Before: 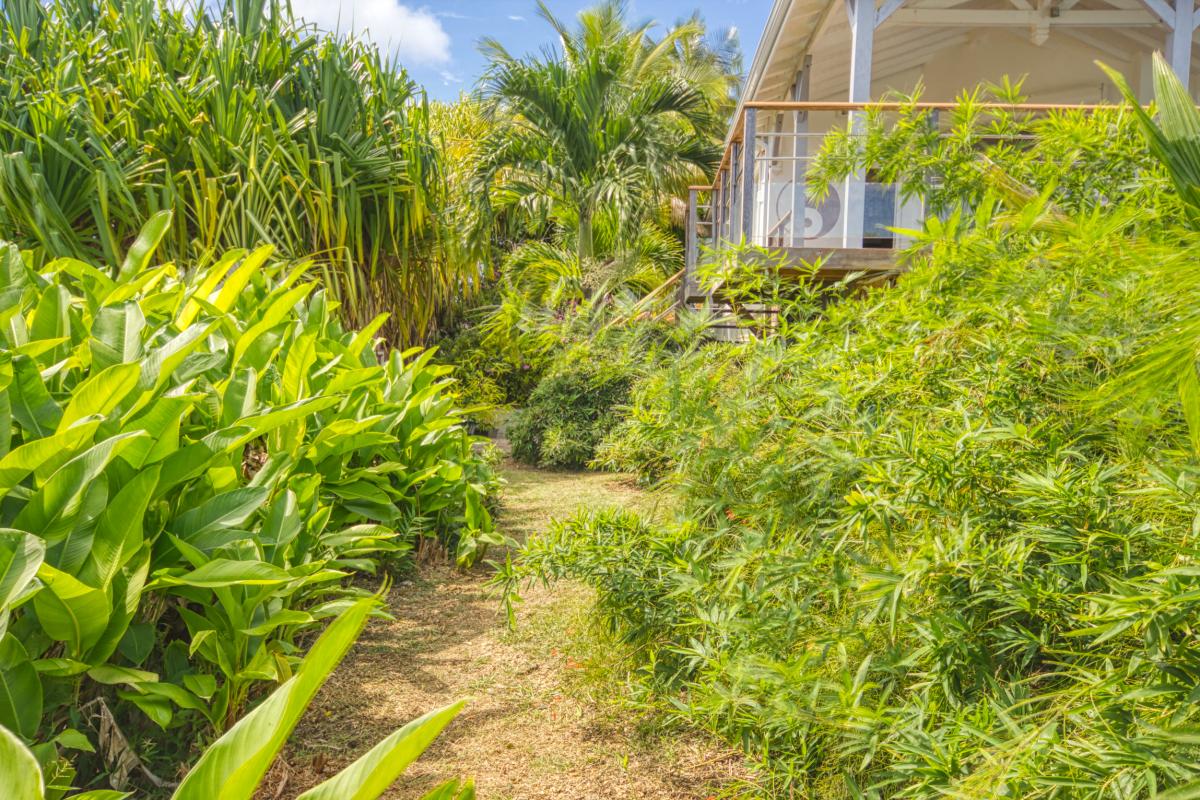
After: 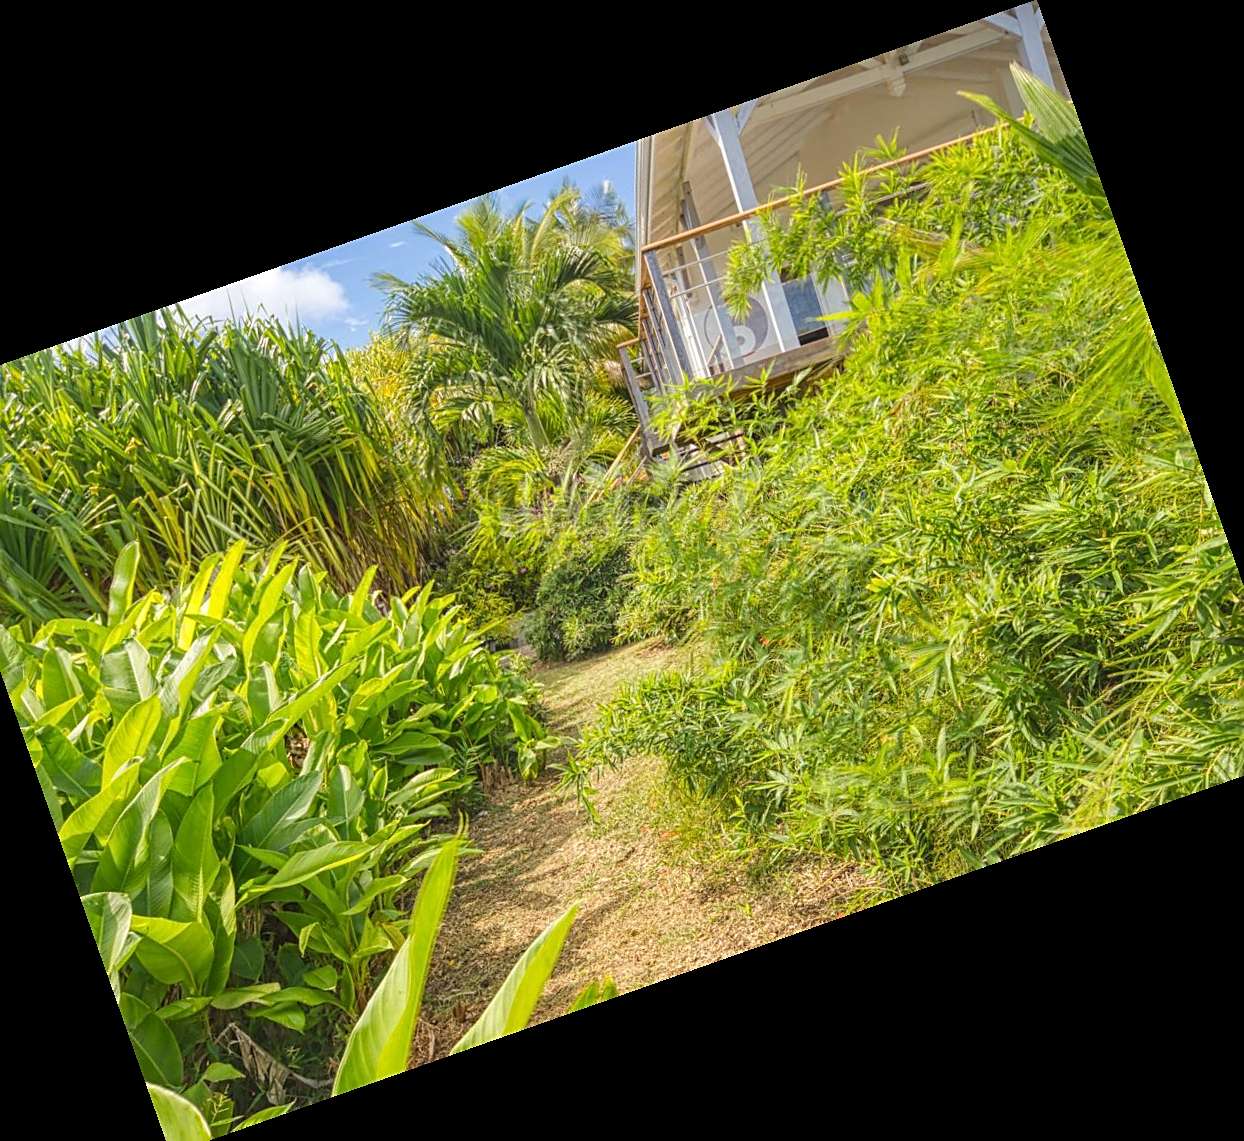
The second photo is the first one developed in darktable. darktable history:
sharpen: on, module defaults
crop and rotate: angle 19.43°, left 6.812%, right 4.125%, bottom 1.087%
white balance: emerald 1
